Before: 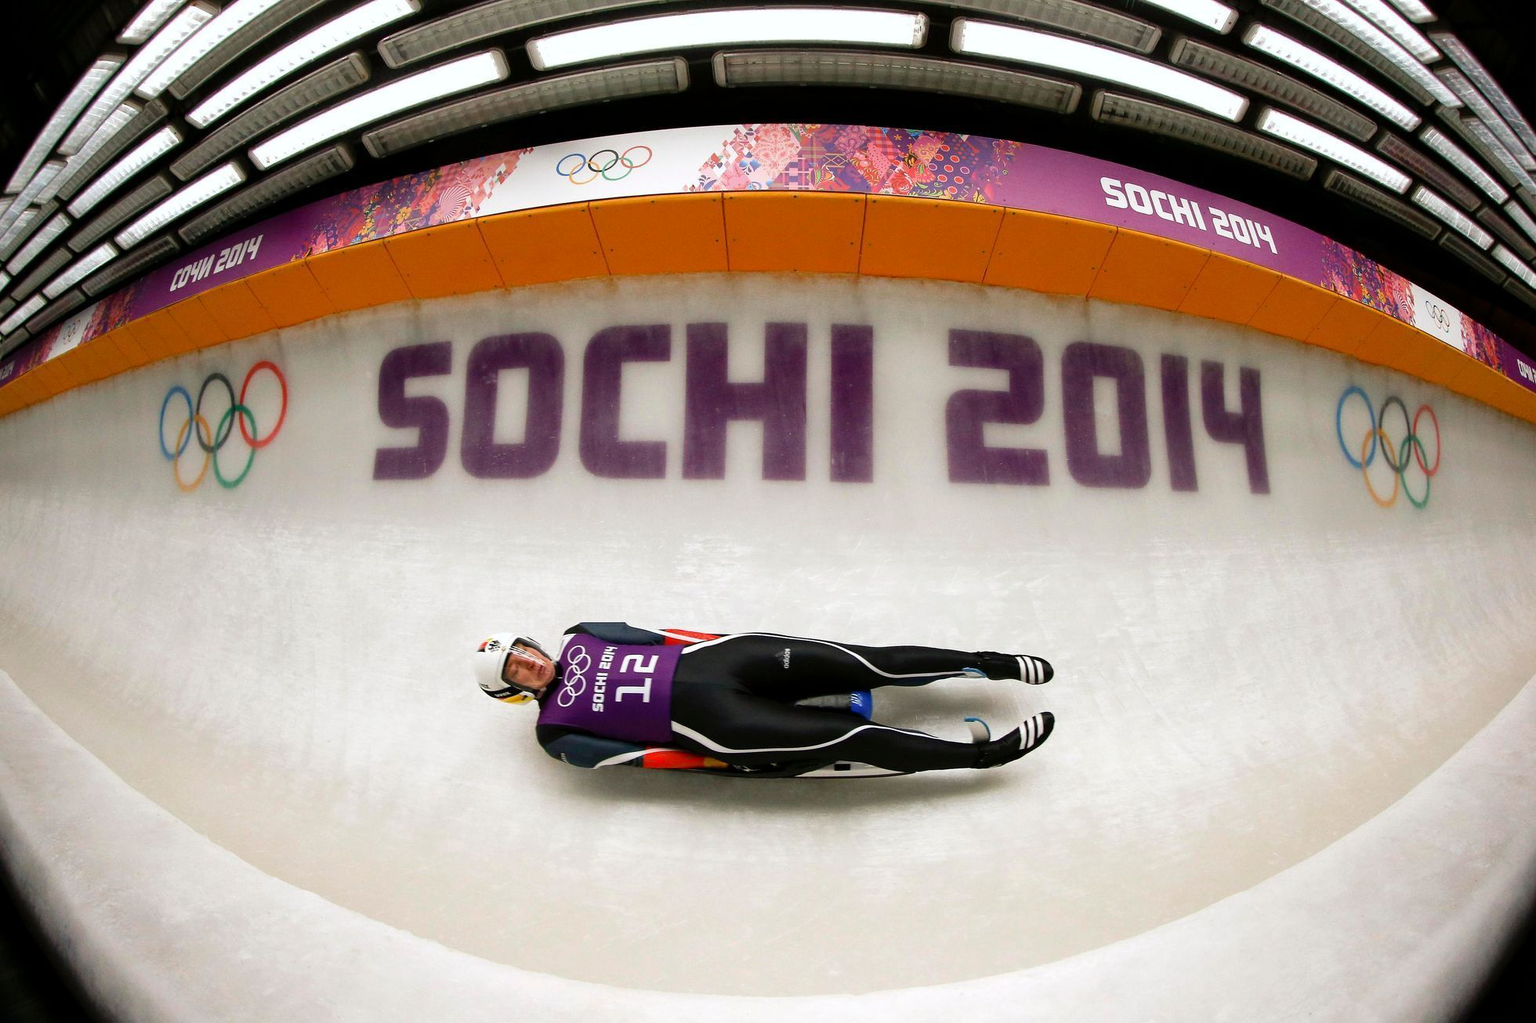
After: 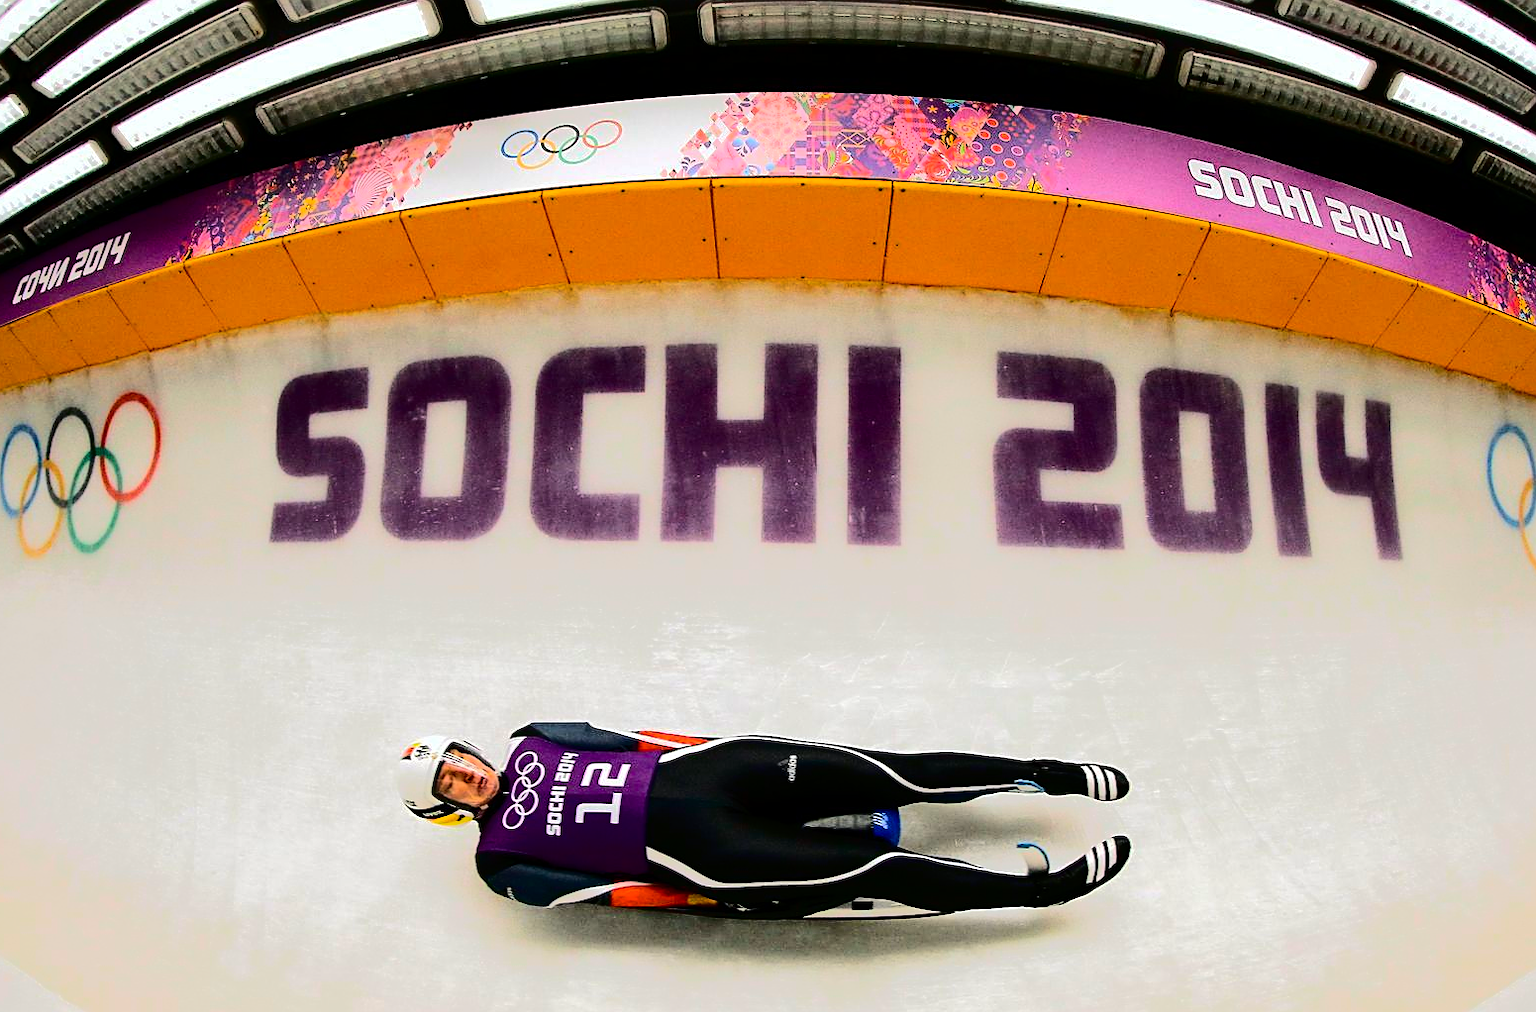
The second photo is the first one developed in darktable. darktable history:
tone curve: curves: ch0 [(0, 0) (0.003, 0.001) (0.011, 0.005) (0.025, 0.009) (0.044, 0.014) (0.069, 0.019) (0.1, 0.028) (0.136, 0.039) (0.177, 0.073) (0.224, 0.134) (0.277, 0.218) (0.335, 0.343) (0.399, 0.488) (0.468, 0.608) (0.543, 0.699) (0.623, 0.773) (0.709, 0.819) (0.801, 0.852) (0.898, 0.874) (1, 1)], color space Lab, independent channels, preserve colors none
color balance rgb: shadows lift › chroma 2.065%, shadows lift › hue 247.18°, perceptual saturation grading › global saturation 59.376%, perceptual saturation grading › highlights 21.515%, perceptual saturation grading › shadows -49.305%
sharpen: on, module defaults
crop and rotate: left 10.505%, top 5.045%, right 10.336%, bottom 16.641%
